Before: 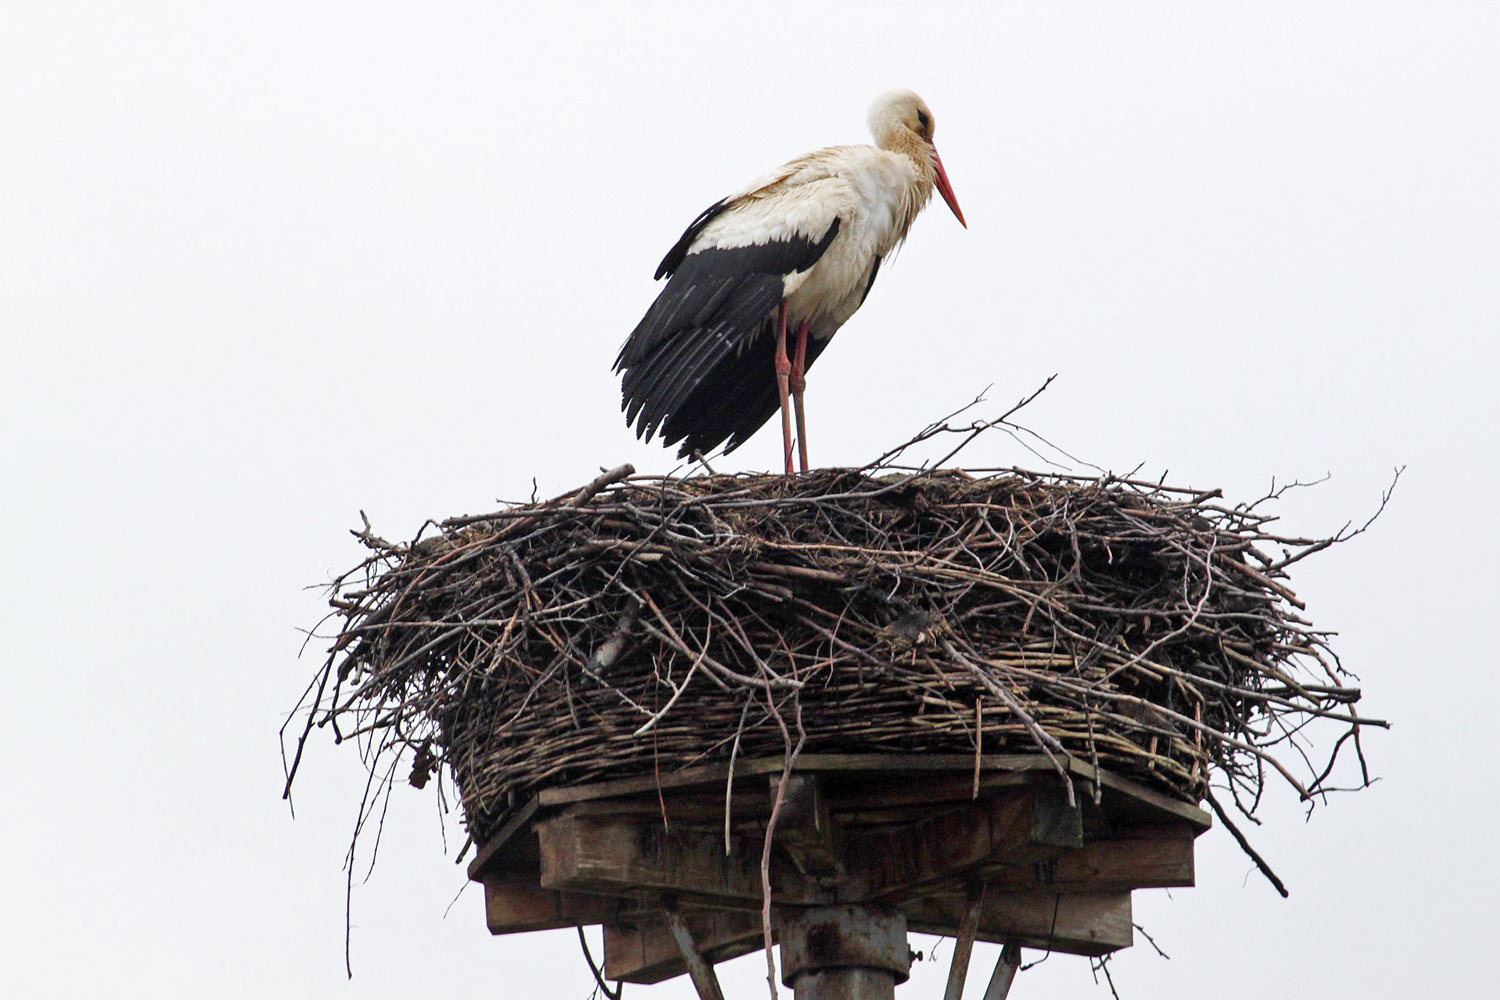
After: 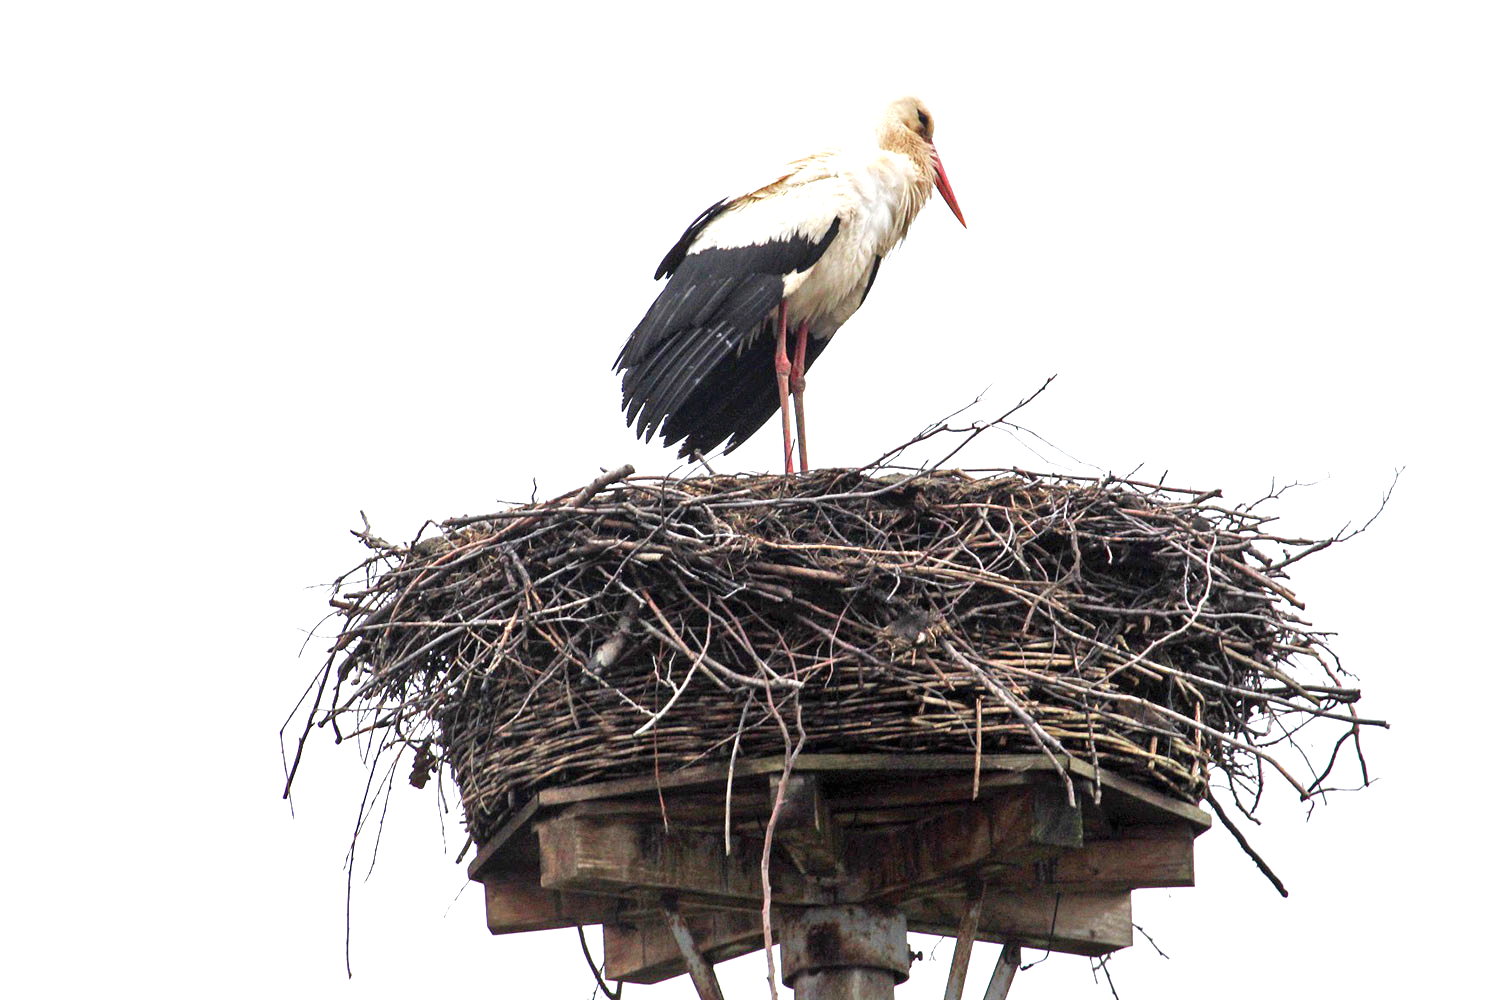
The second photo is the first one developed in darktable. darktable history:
contrast brightness saturation: saturation -0.05
exposure: black level correction 0, exposure 0.954 EV, compensate highlight preservation false
